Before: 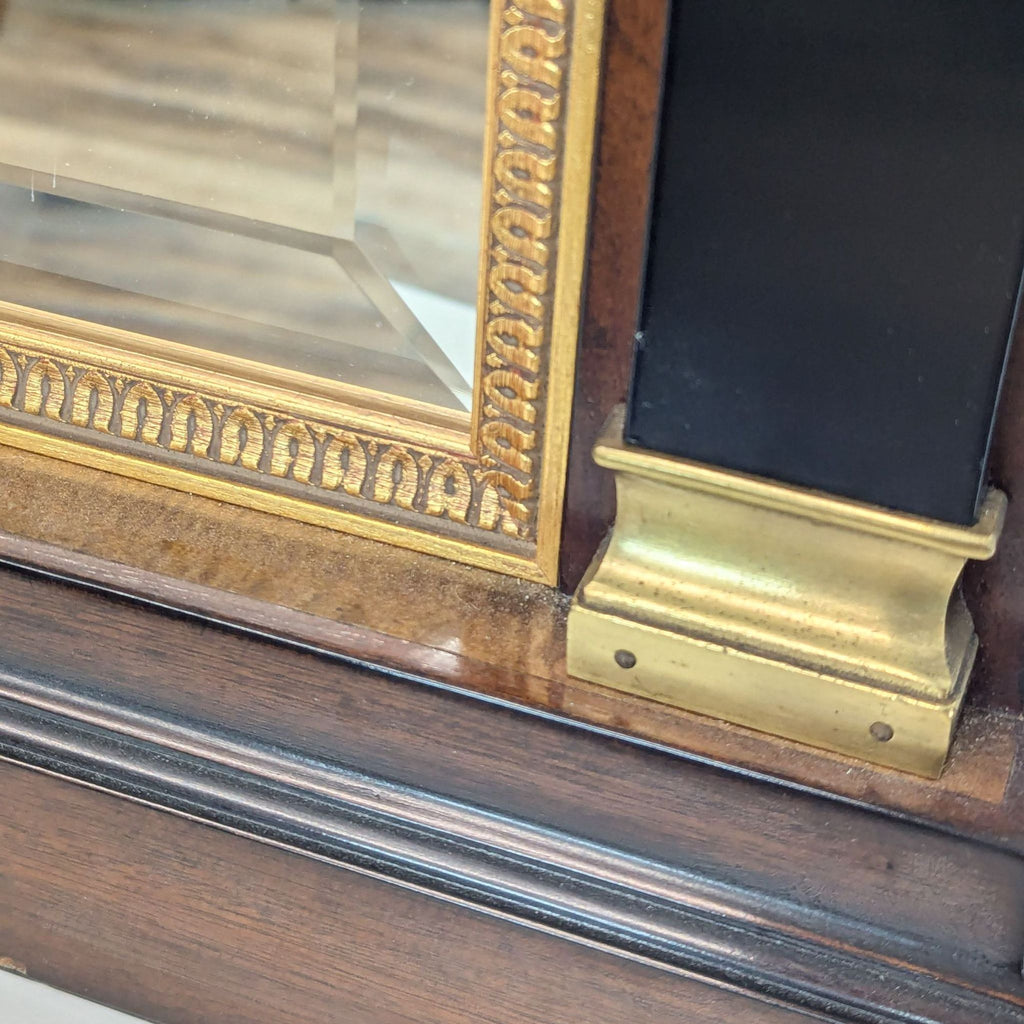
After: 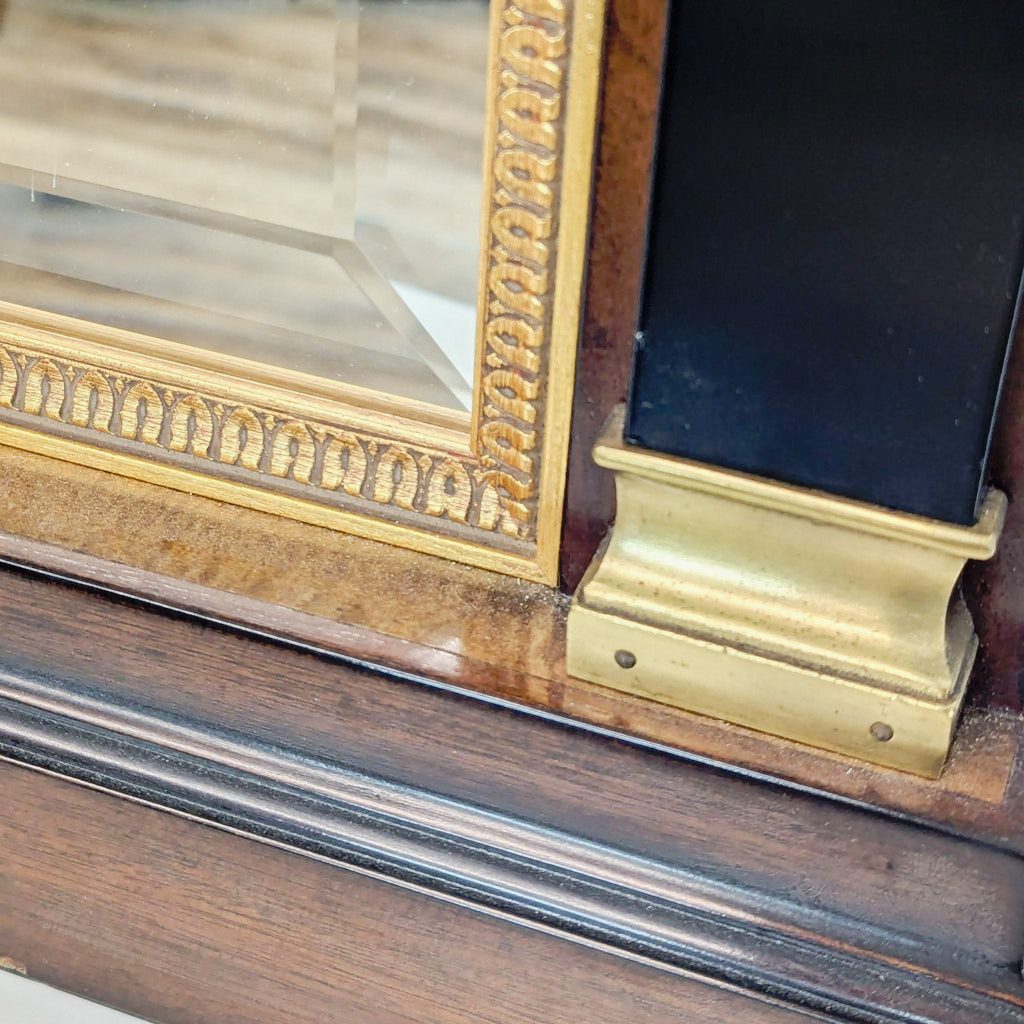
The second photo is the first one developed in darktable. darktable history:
tone curve: curves: ch0 [(0, 0) (0.105, 0.044) (0.195, 0.128) (0.283, 0.283) (0.384, 0.404) (0.485, 0.531) (0.635, 0.7) (0.832, 0.858) (1, 0.977)]; ch1 [(0, 0) (0.161, 0.092) (0.35, 0.33) (0.379, 0.401) (0.448, 0.478) (0.498, 0.503) (0.531, 0.537) (0.586, 0.563) (0.687, 0.648) (1, 1)]; ch2 [(0, 0) (0.359, 0.372) (0.437, 0.437) (0.483, 0.484) (0.53, 0.515) (0.556, 0.553) (0.635, 0.589) (1, 1)], preserve colors none
